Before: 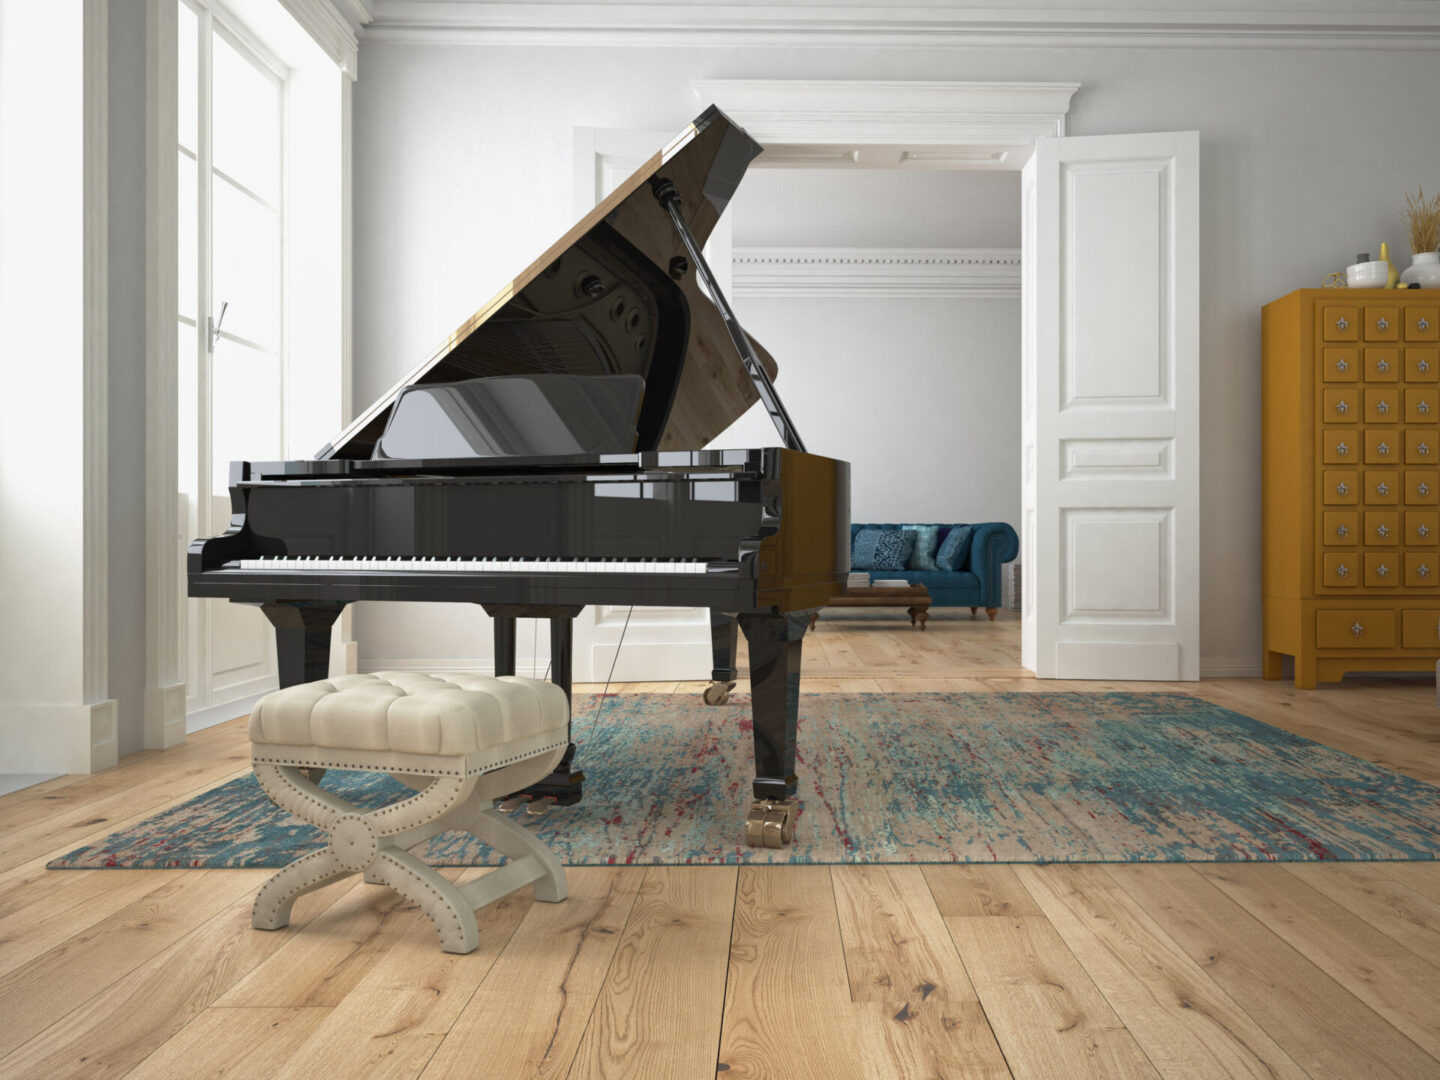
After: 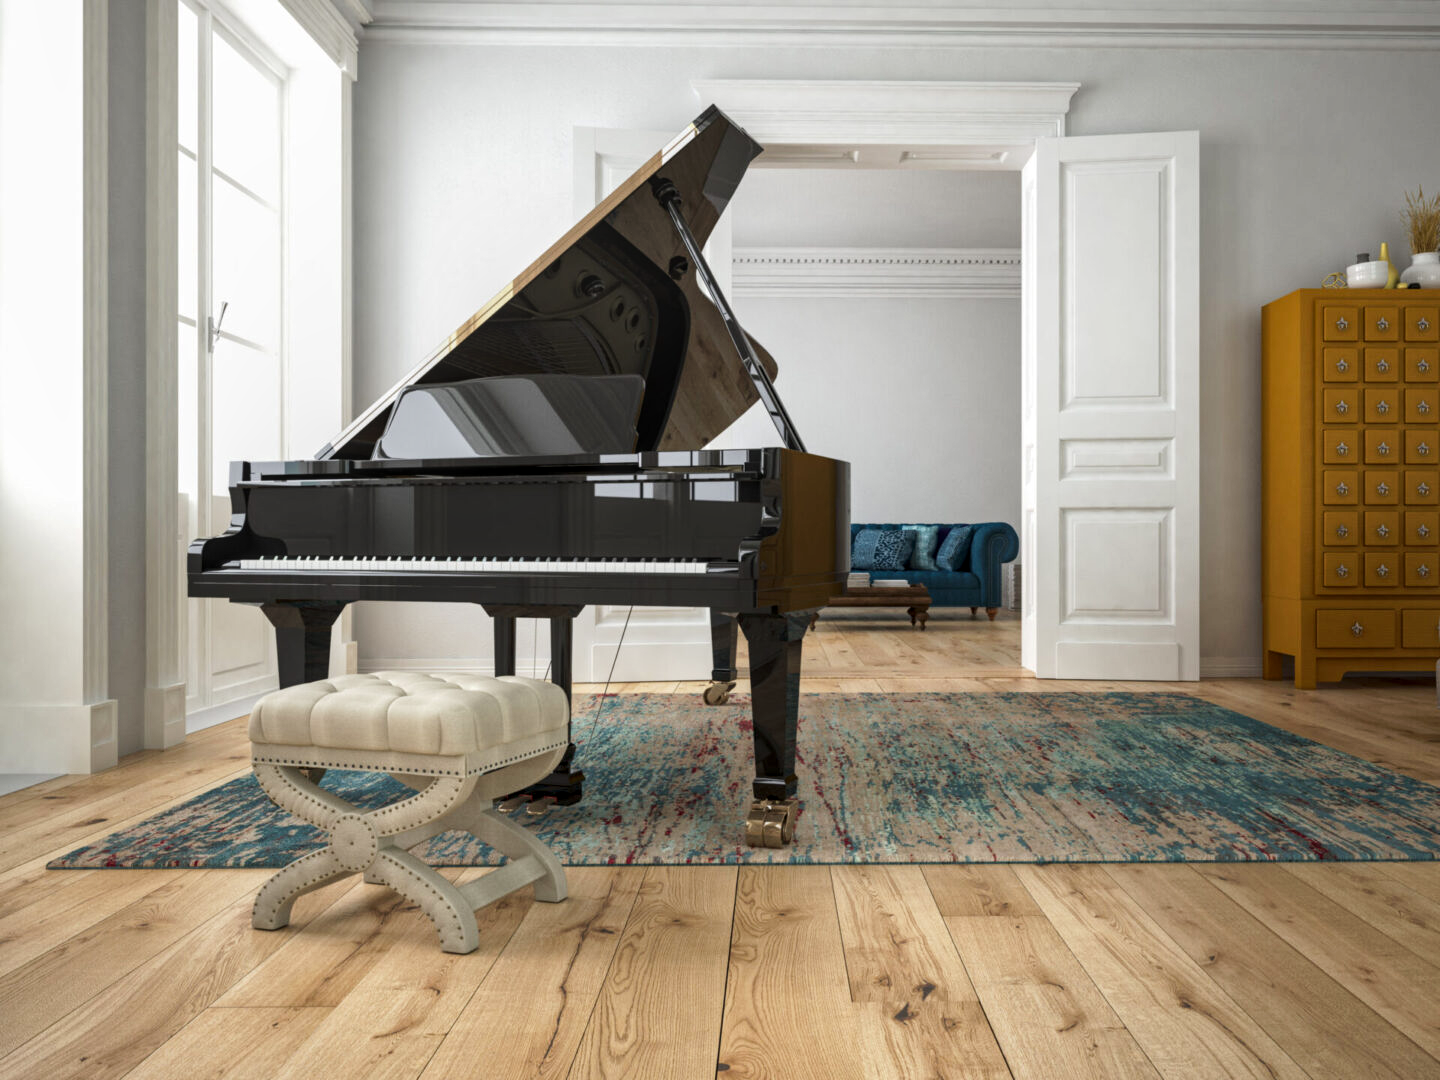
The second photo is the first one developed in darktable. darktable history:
local contrast: detail 130%
tone curve: curves: ch0 [(0, 0) (0.003, 0.013) (0.011, 0.016) (0.025, 0.023) (0.044, 0.036) (0.069, 0.051) (0.1, 0.076) (0.136, 0.107) (0.177, 0.145) (0.224, 0.186) (0.277, 0.246) (0.335, 0.311) (0.399, 0.378) (0.468, 0.462) (0.543, 0.548) (0.623, 0.636) (0.709, 0.728) (0.801, 0.816) (0.898, 0.9) (1, 1)], preserve colors none
